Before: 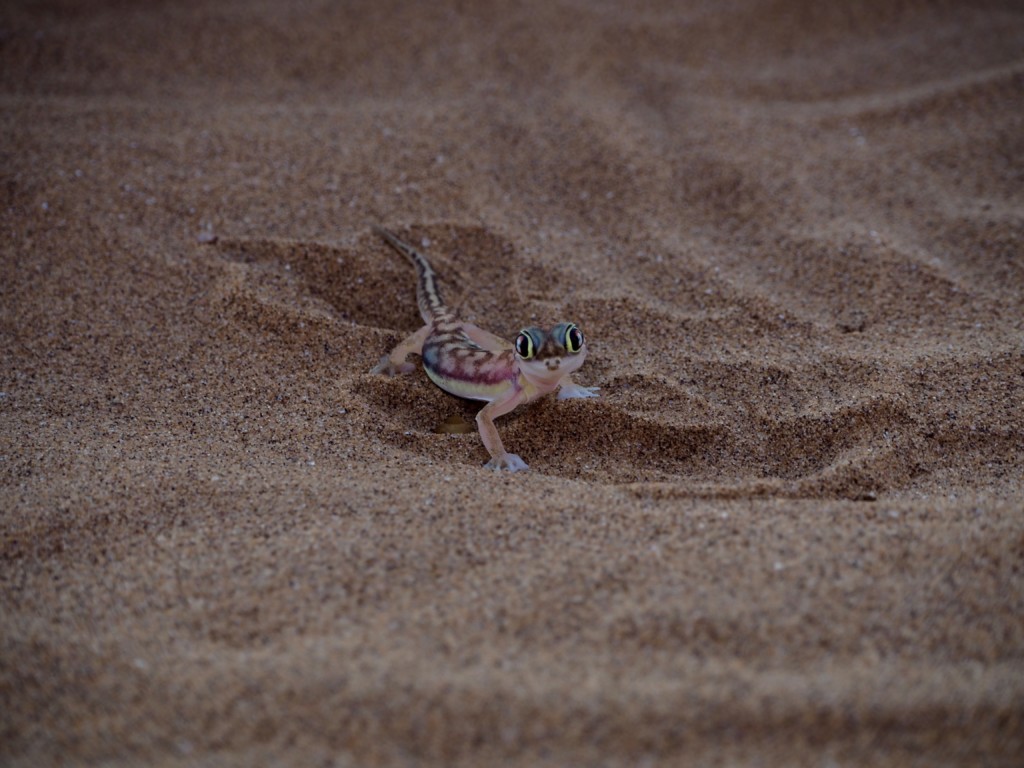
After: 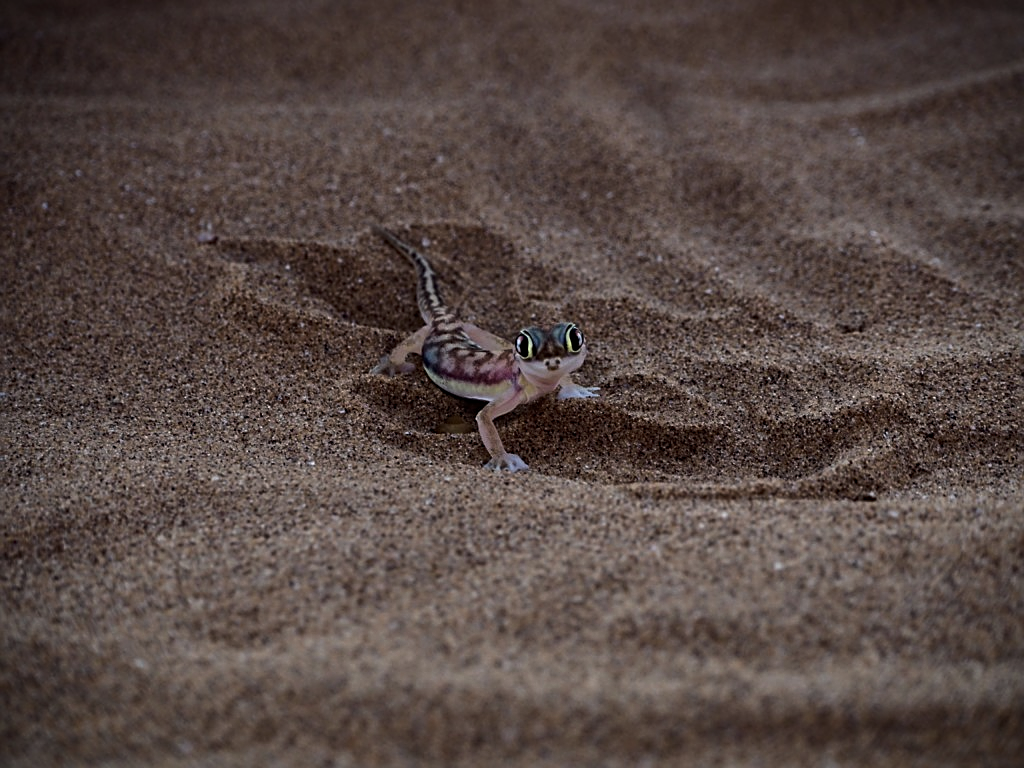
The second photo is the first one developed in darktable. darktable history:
sharpen: on, module defaults
exposure: exposure -0.242 EV, compensate highlight preservation false
white balance: emerald 1
tone equalizer: -8 EV -0.75 EV, -7 EV -0.7 EV, -6 EV -0.6 EV, -5 EV -0.4 EV, -3 EV 0.4 EV, -2 EV 0.6 EV, -1 EV 0.7 EV, +0 EV 0.75 EV, edges refinement/feathering 500, mask exposure compensation -1.57 EV, preserve details no
